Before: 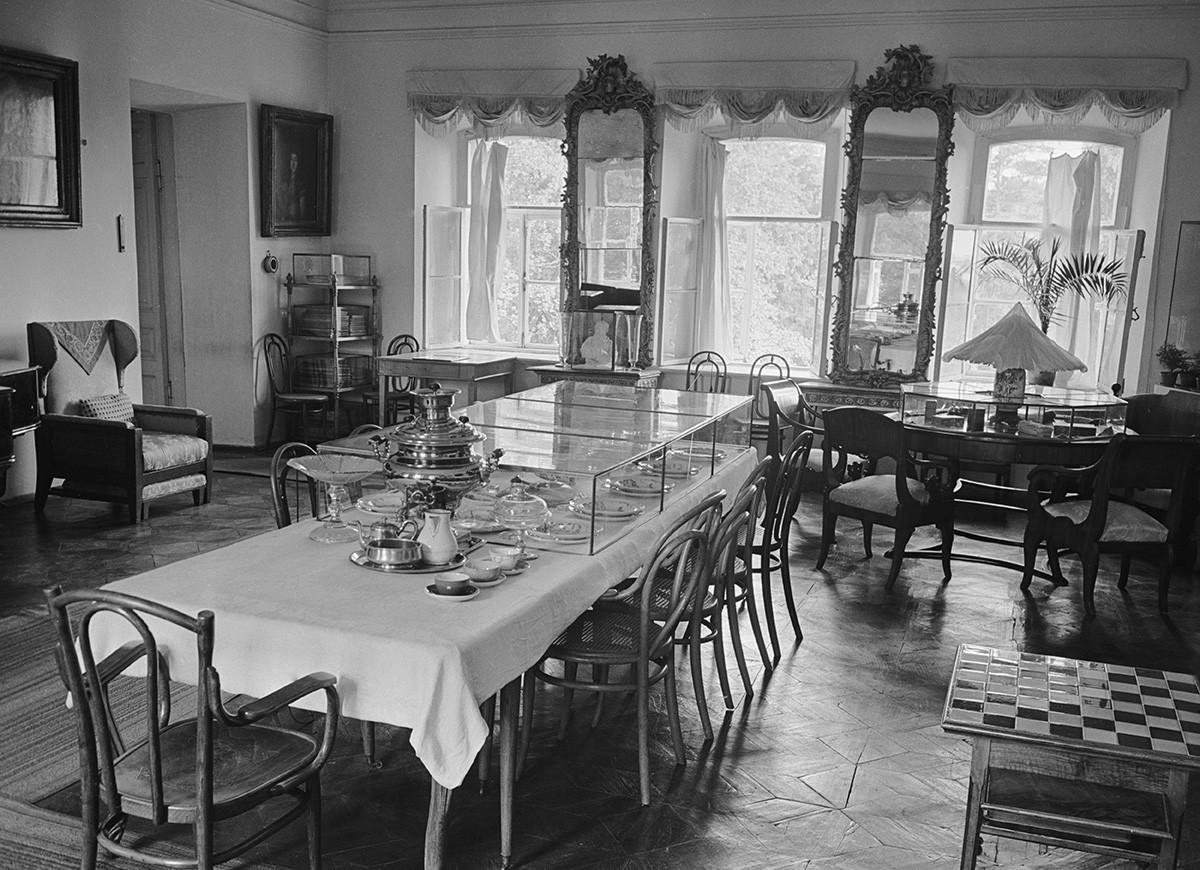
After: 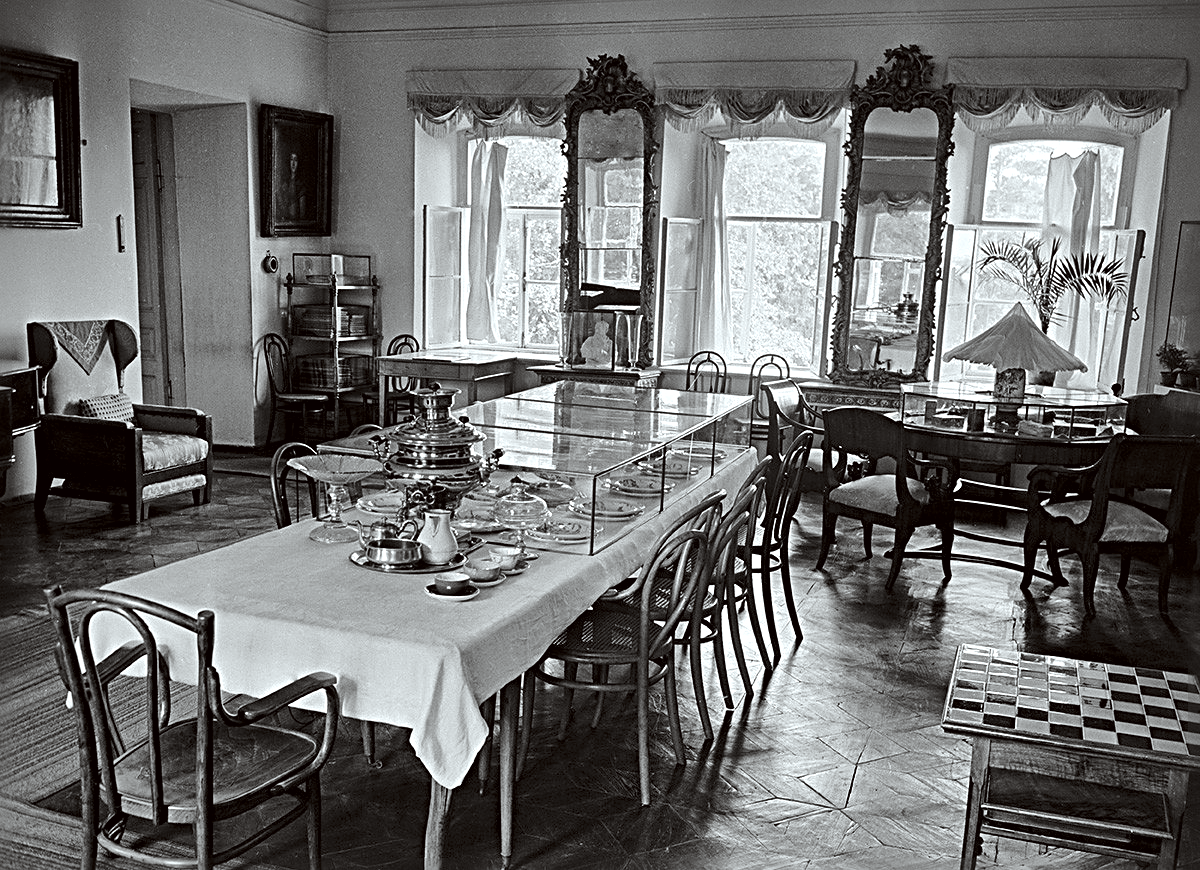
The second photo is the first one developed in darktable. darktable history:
color correction: highlights a* -2.89, highlights b* -2.54, shadows a* 2.21, shadows b* 2.84
local contrast: mode bilateral grid, contrast 70, coarseness 74, detail 181%, midtone range 0.2
sharpen: radius 4.865
